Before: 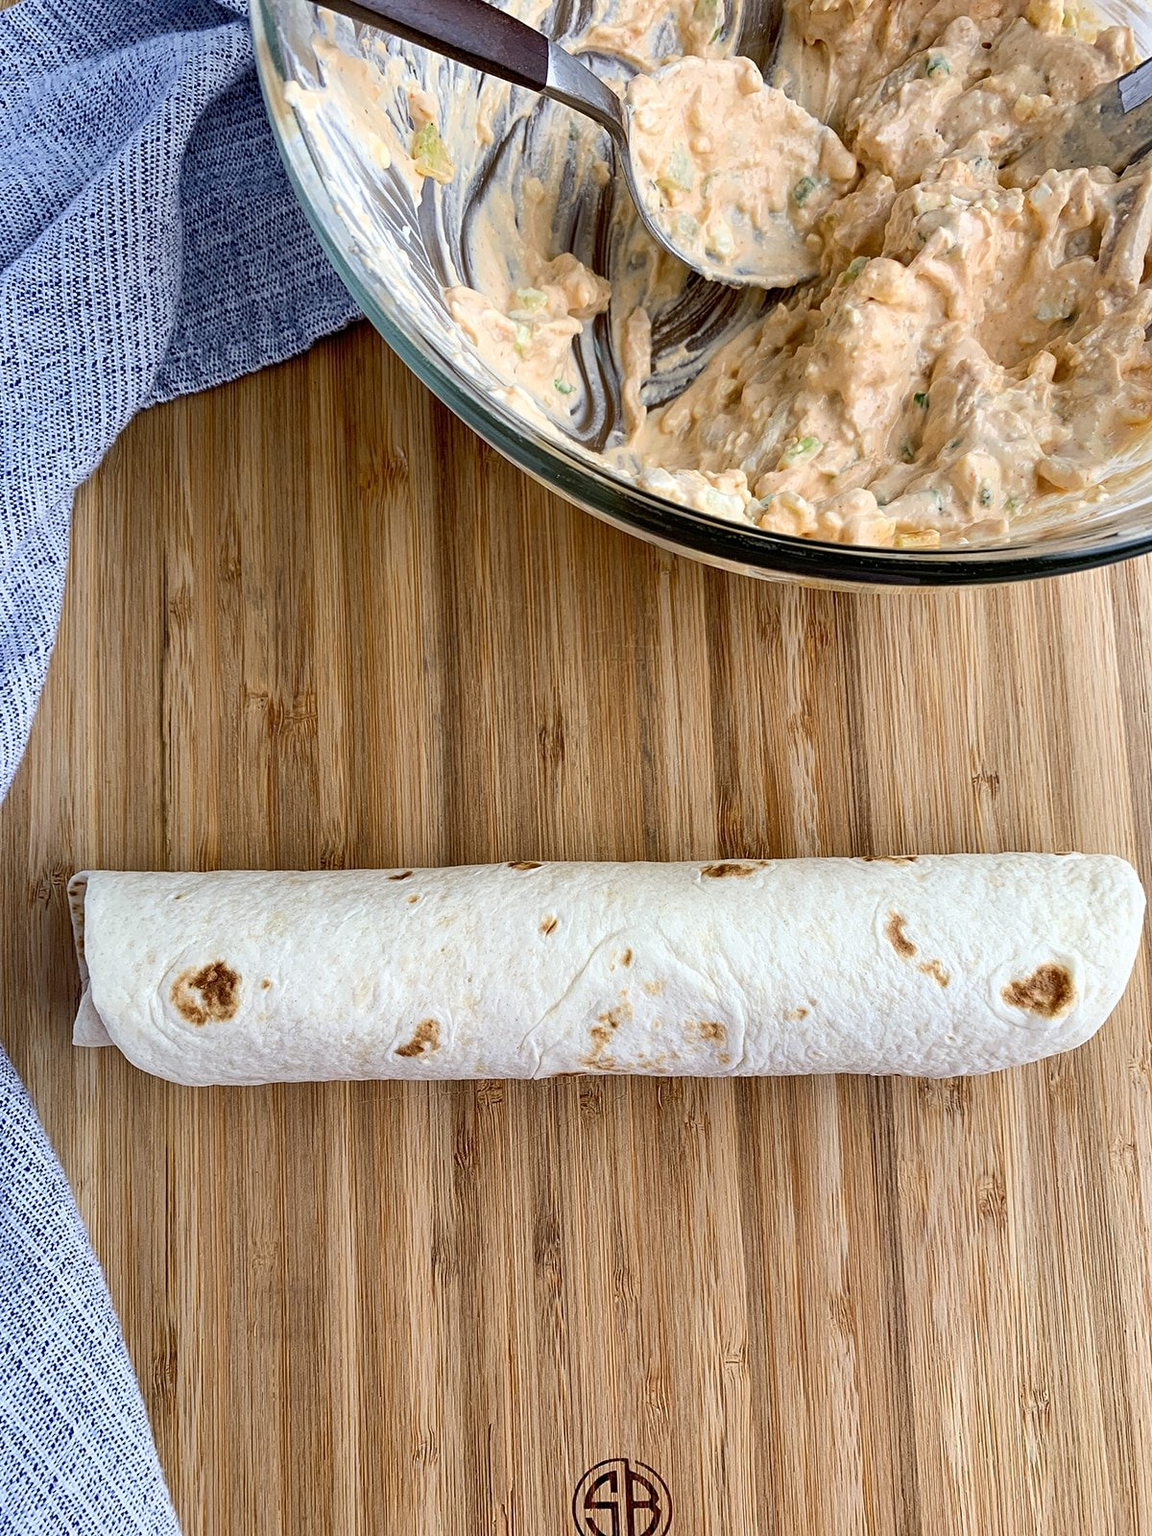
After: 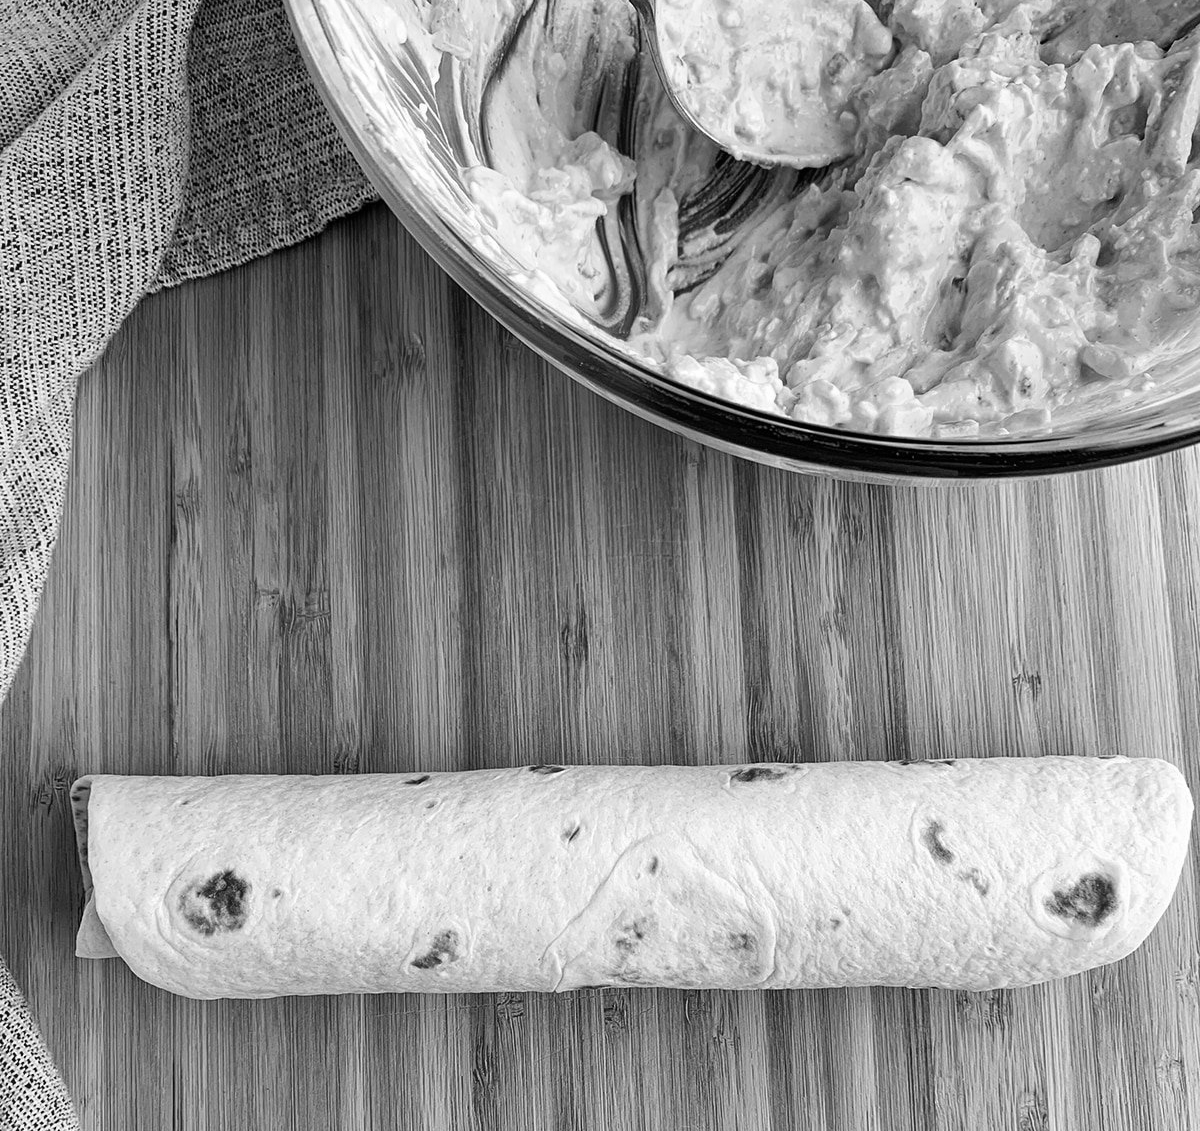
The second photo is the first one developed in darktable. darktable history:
crop and rotate: top 8.293%, bottom 20.996%
monochrome: size 3.1
